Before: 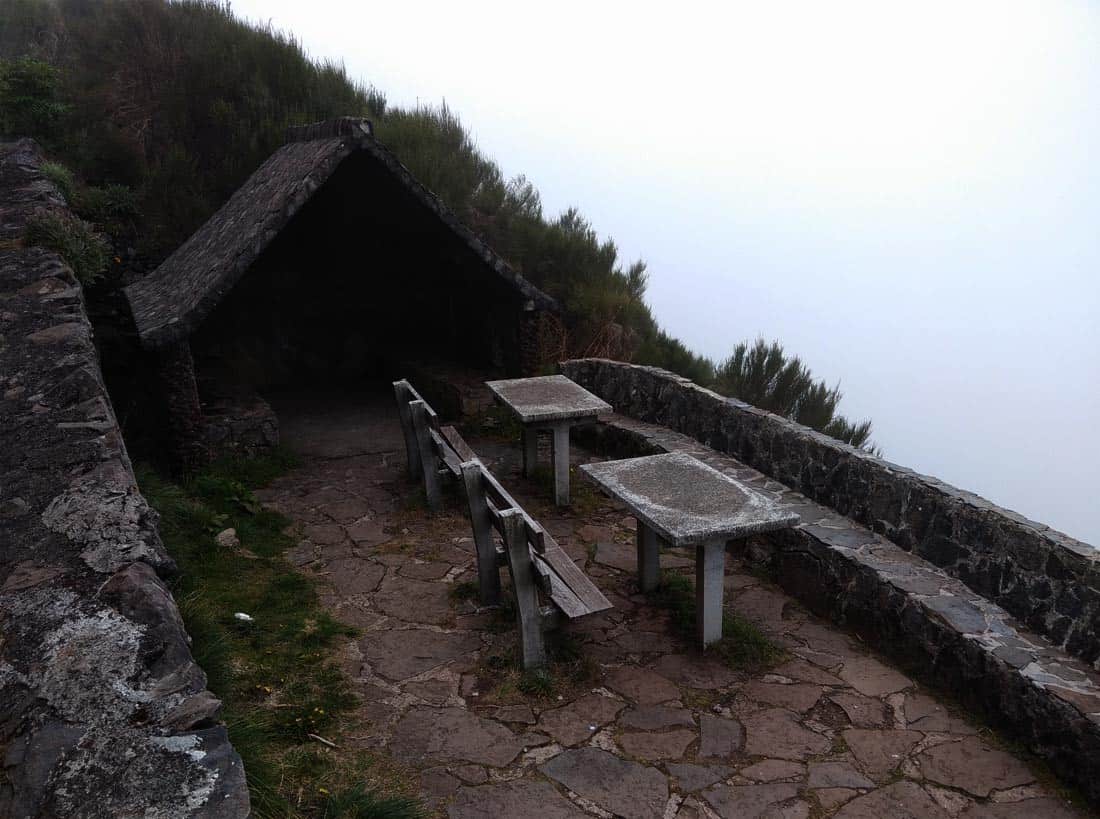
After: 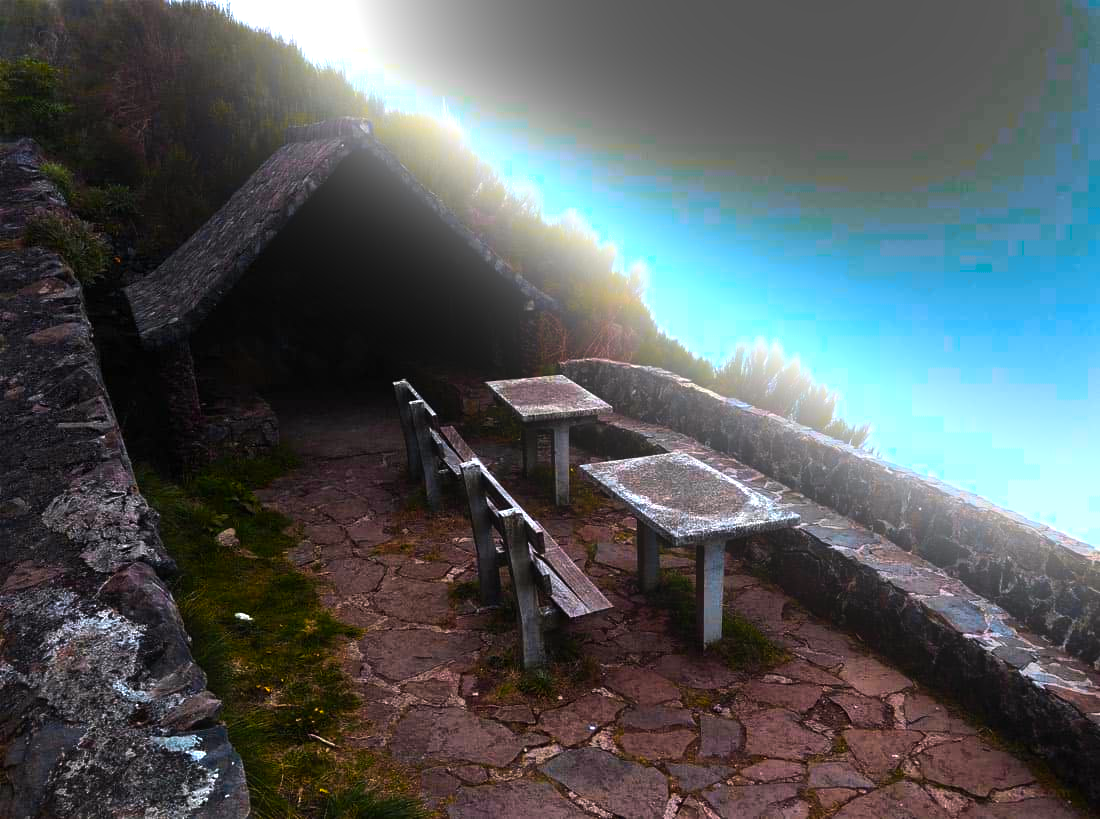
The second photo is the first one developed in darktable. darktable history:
bloom: threshold 82.5%, strength 16.25%
color balance rgb: linear chroma grading › highlights 100%, linear chroma grading › global chroma 23.41%, perceptual saturation grading › global saturation 35.38%, hue shift -10.68°, perceptual brilliance grading › highlights 47.25%, perceptual brilliance grading › mid-tones 22.2%, perceptual brilliance grading › shadows -5.93%
